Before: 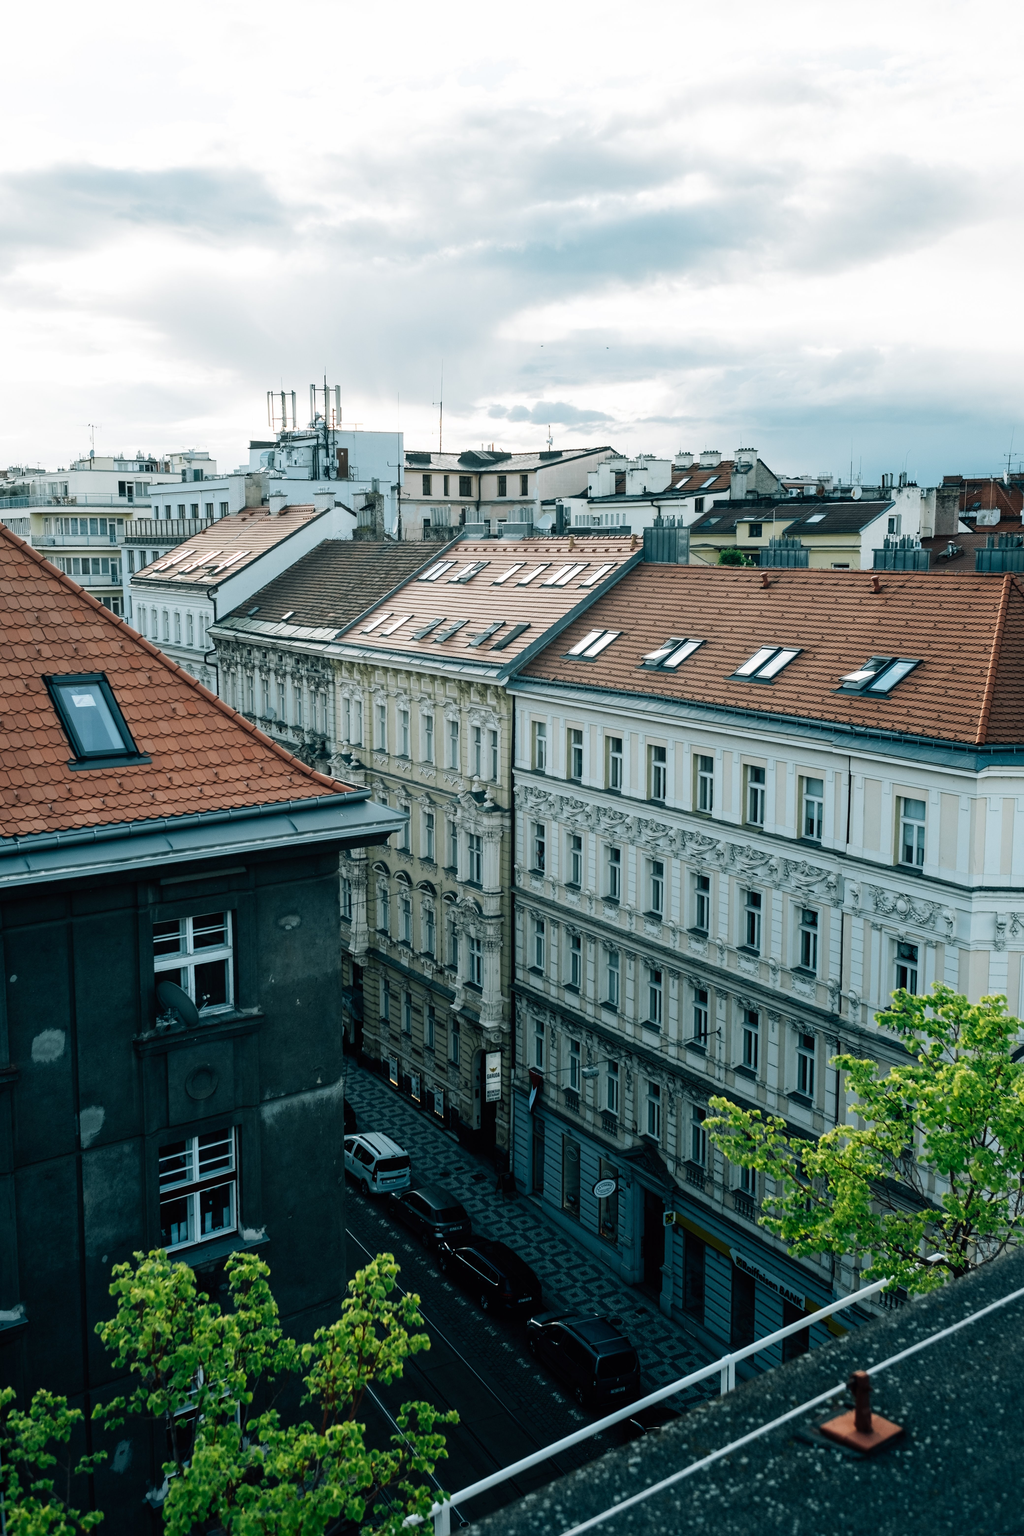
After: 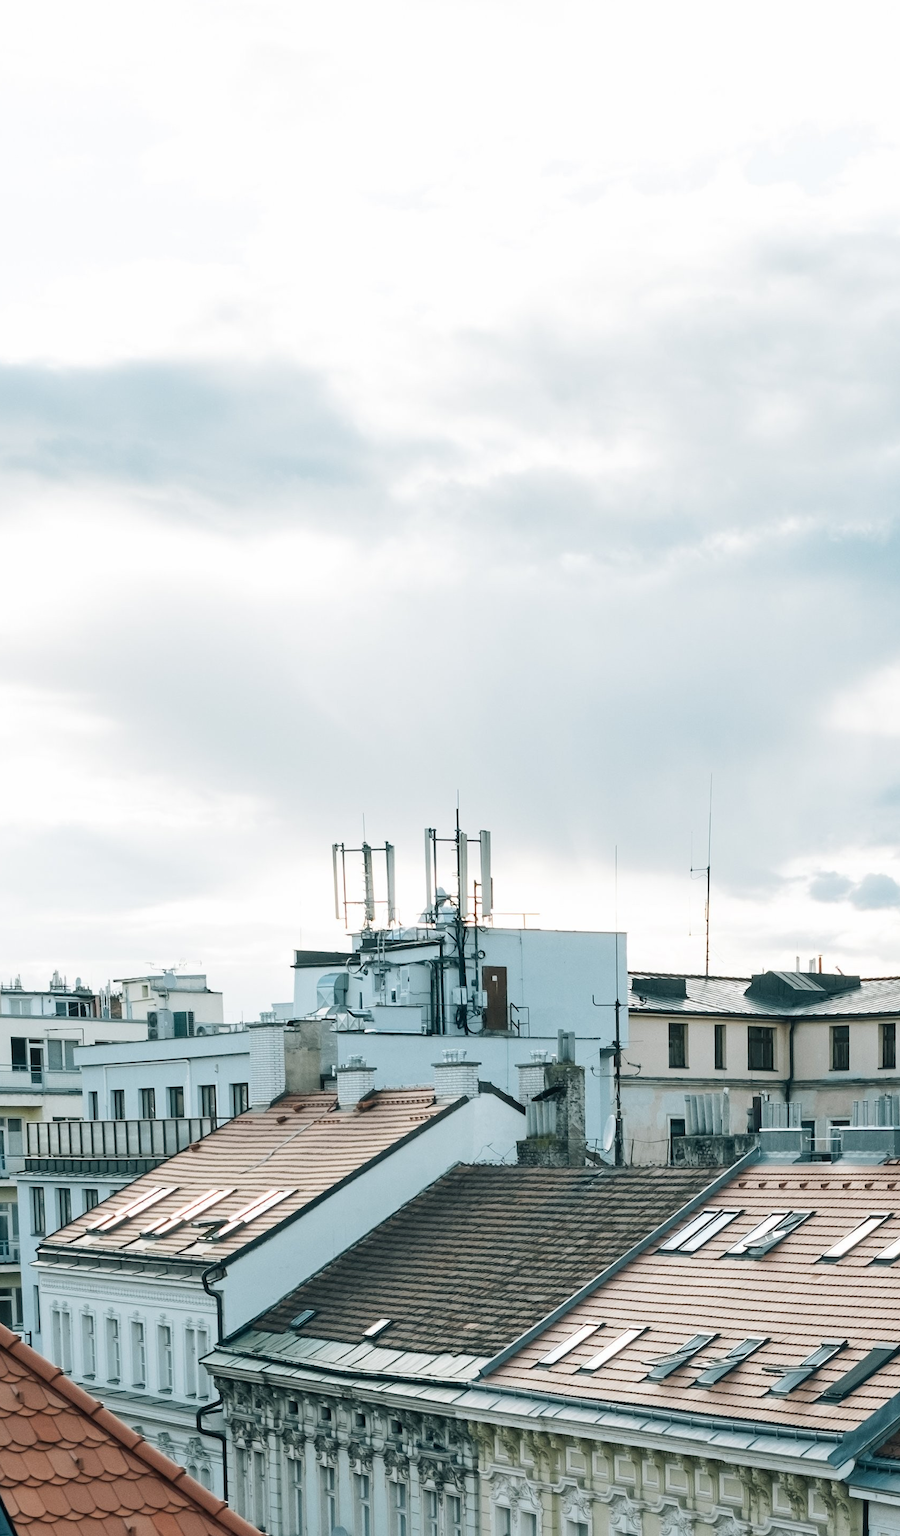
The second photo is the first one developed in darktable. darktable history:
crop and rotate: left 11.1%, top 0.094%, right 48.224%, bottom 53.636%
